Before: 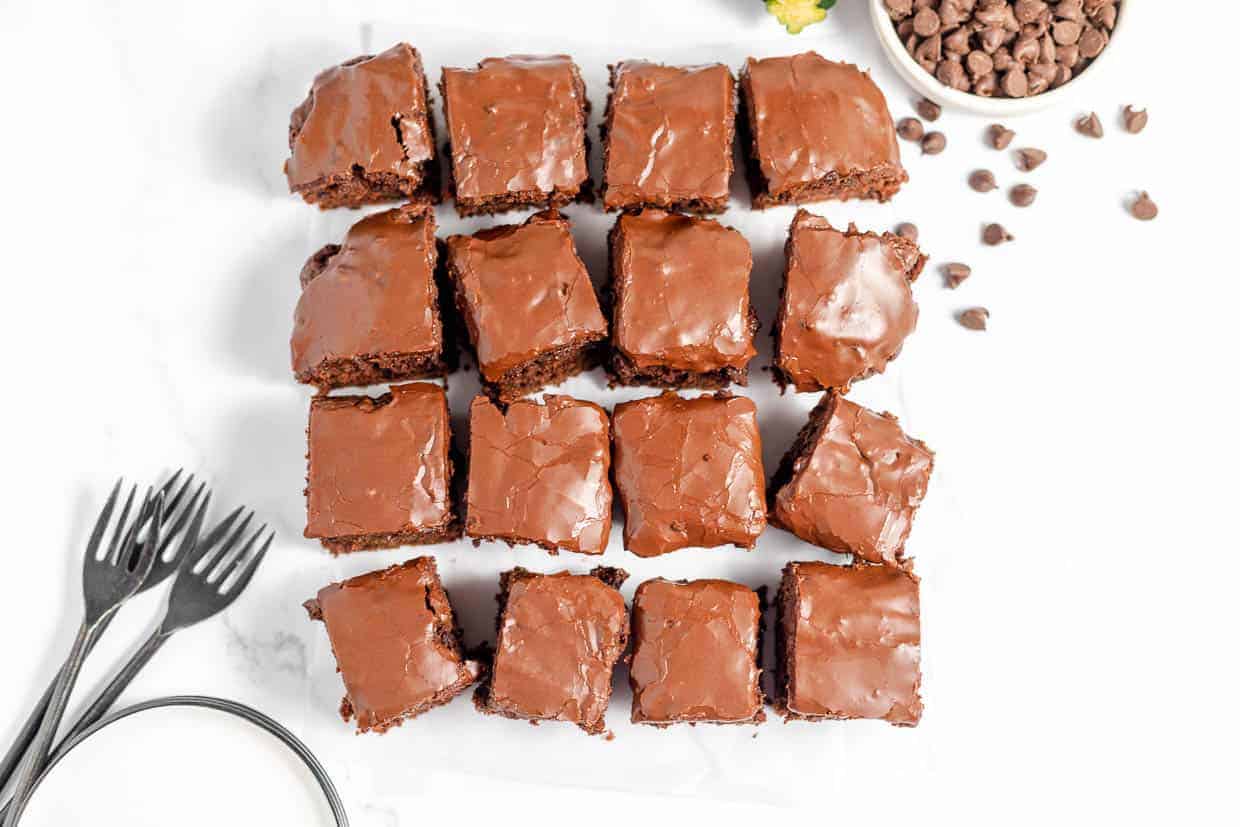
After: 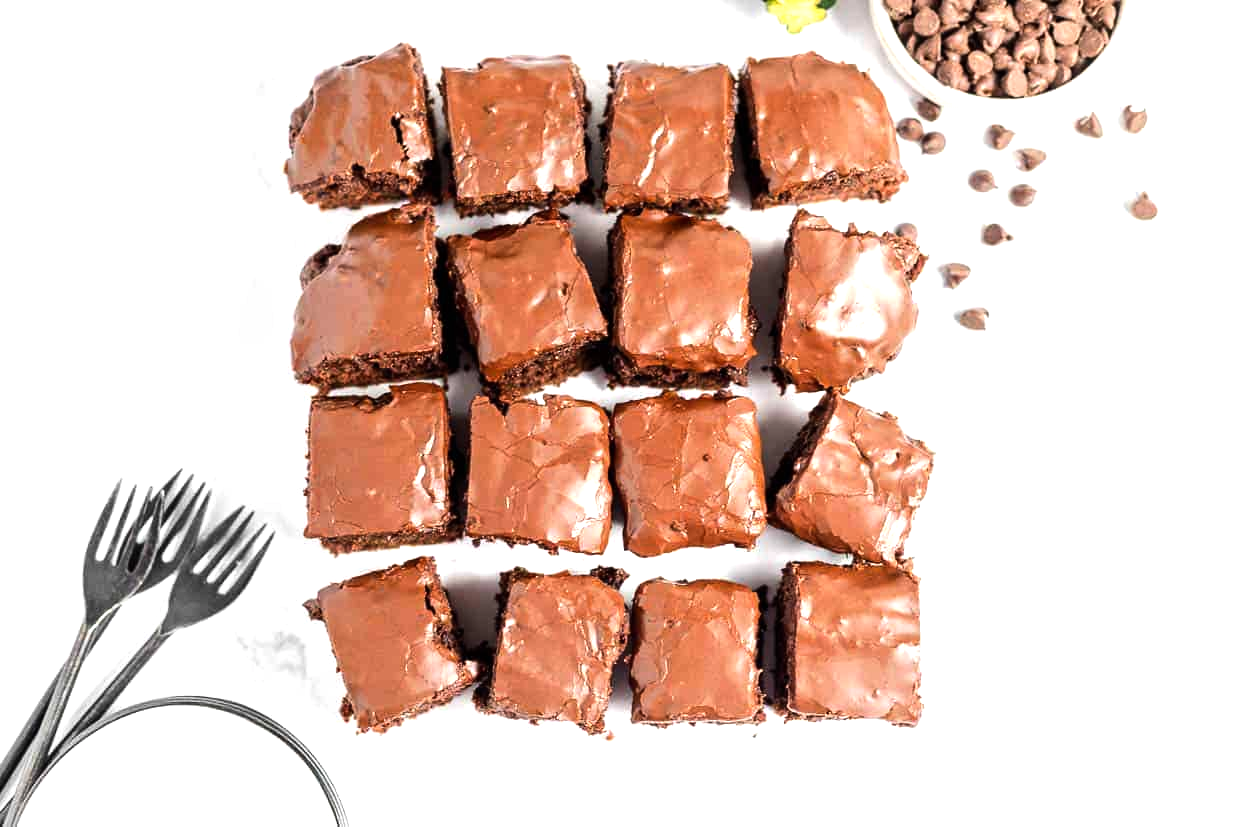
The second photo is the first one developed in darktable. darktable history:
tone equalizer: -8 EV -0.72 EV, -7 EV -0.678 EV, -6 EV -0.617 EV, -5 EV -0.373 EV, -3 EV 0.391 EV, -2 EV 0.6 EV, -1 EV 0.69 EV, +0 EV 0.727 EV, edges refinement/feathering 500, mask exposure compensation -1.57 EV, preserve details no
